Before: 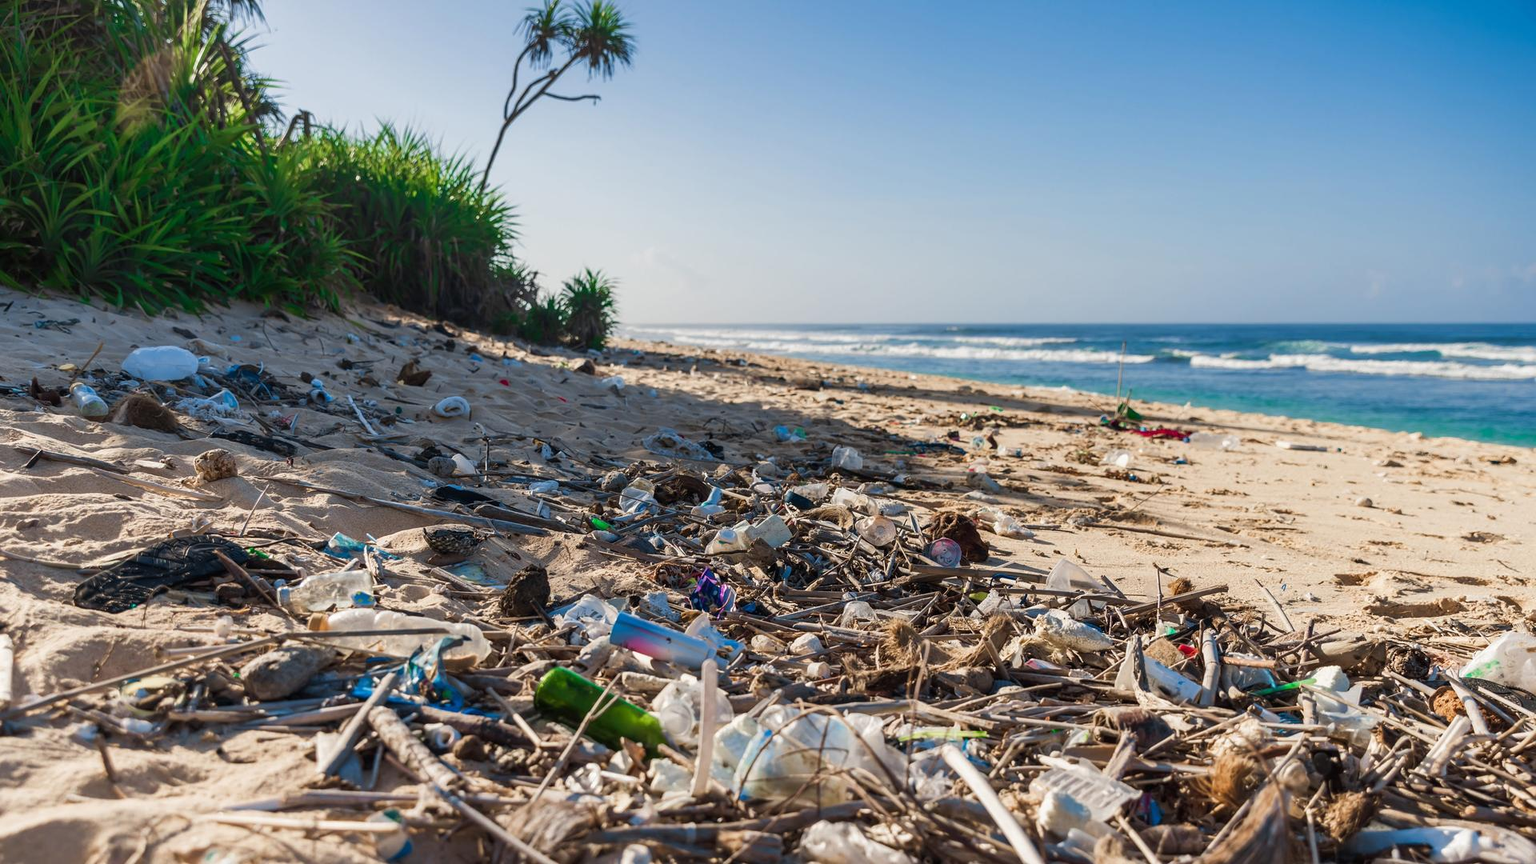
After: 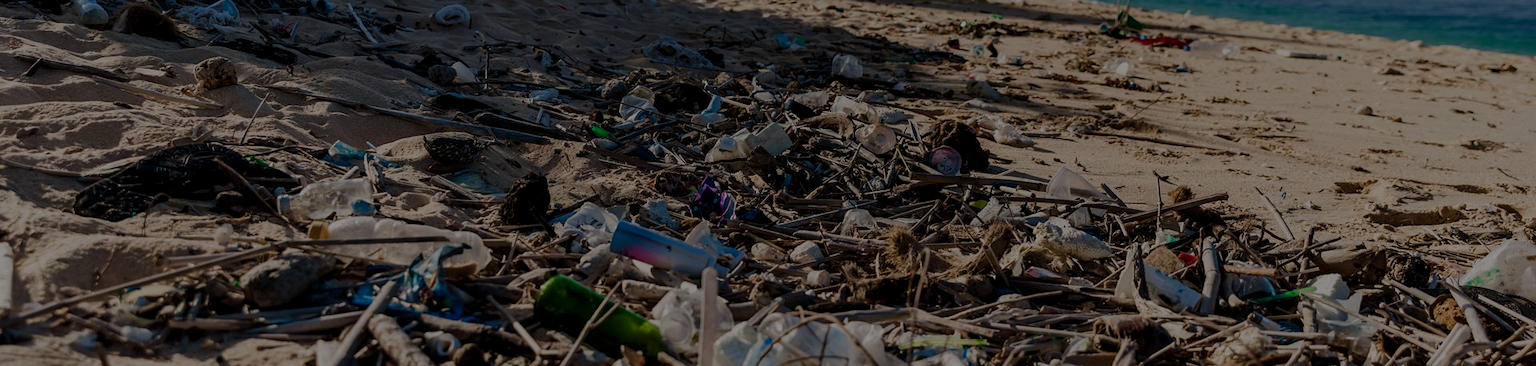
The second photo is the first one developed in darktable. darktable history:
crop: top 45.399%, bottom 12.117%
color balance rgb: highlights gain › chroma 0.239%, highlights gain › hue 332.18°, global offset › luminance -0.357%, perceptual saturation grading › global saturation 0.507%, contrast 14.842%
exposure: exposure -1.932 EV, compensate exposure bias true, compensate highlight preservation false
